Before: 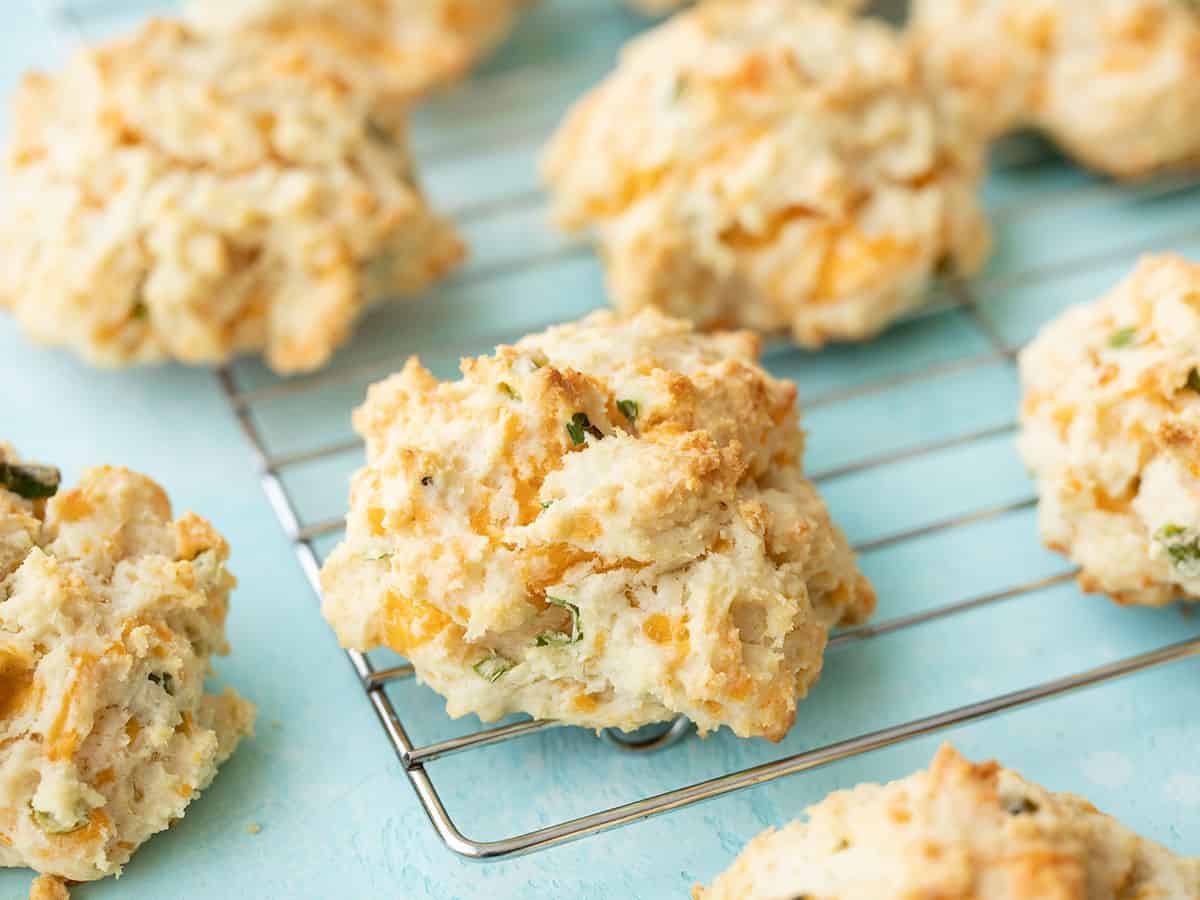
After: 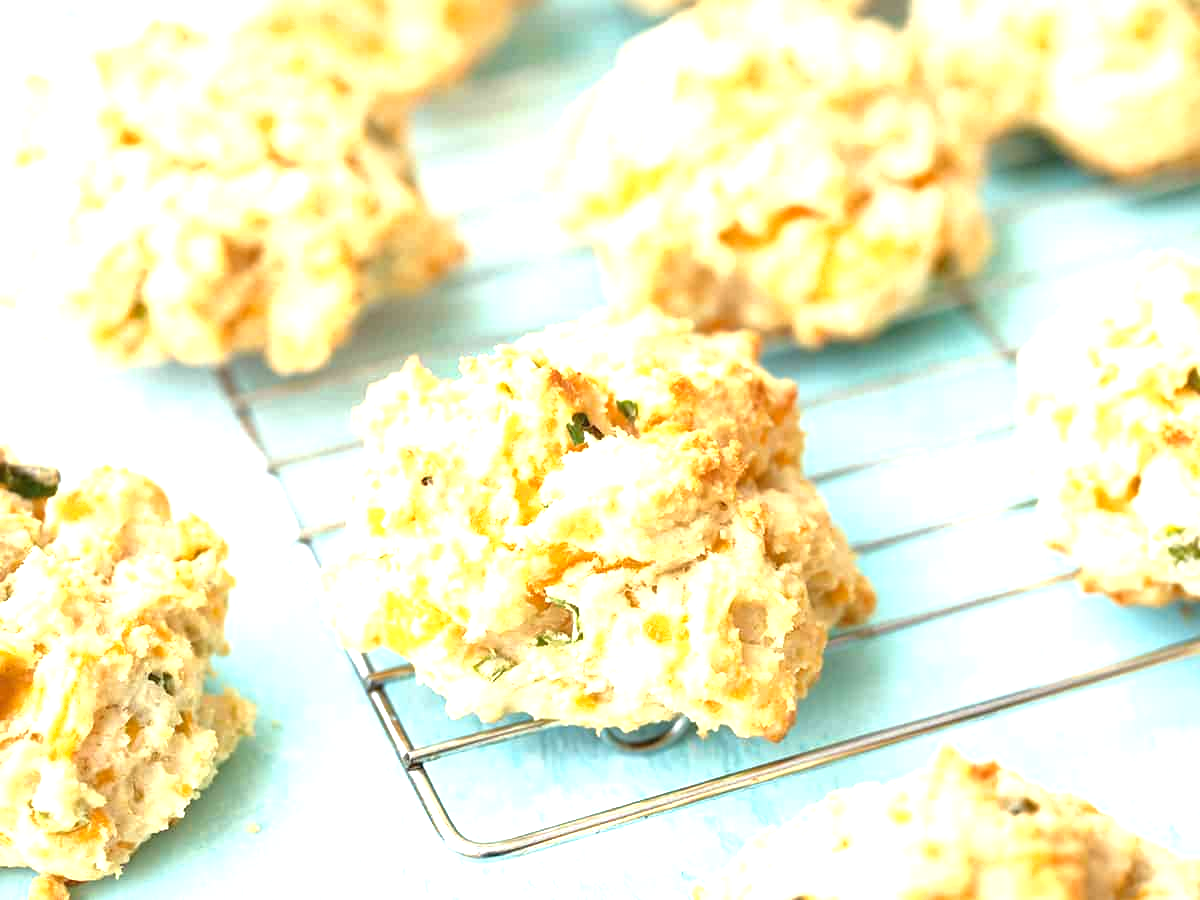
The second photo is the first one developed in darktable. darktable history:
exposure: black level correction 0, exposure 1.199 EV, compensate exposure bias true, compensate highlight preservation false
shadows and highlights: shadows 25.06, highlights -25.51
